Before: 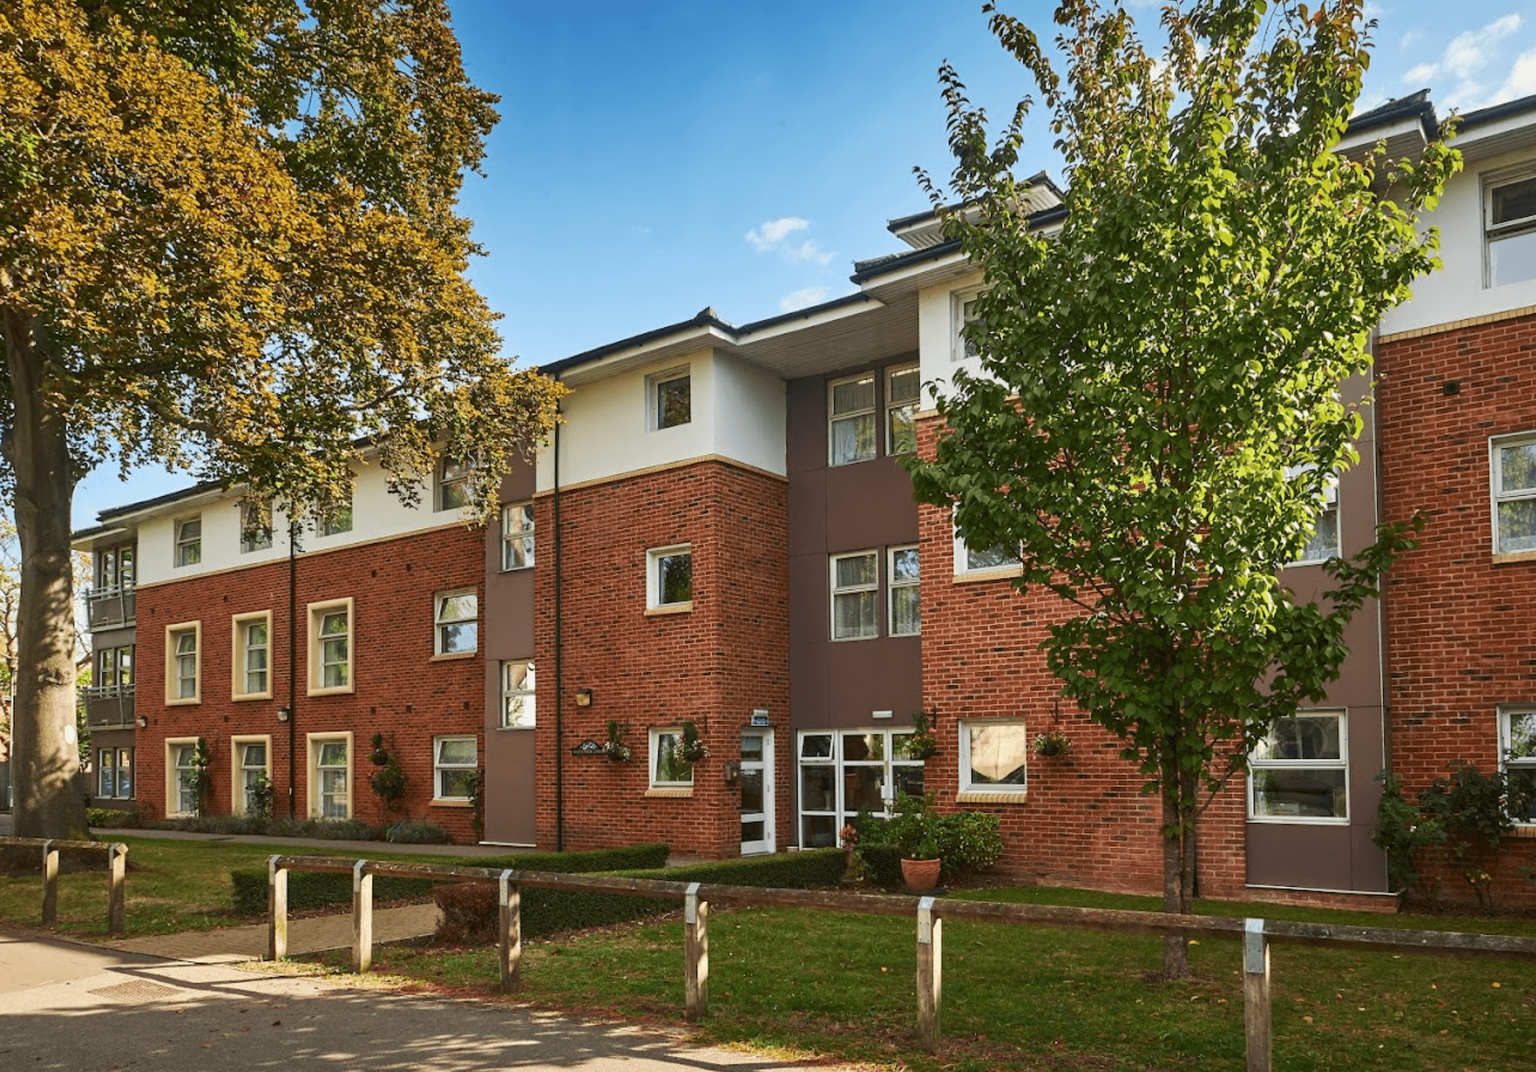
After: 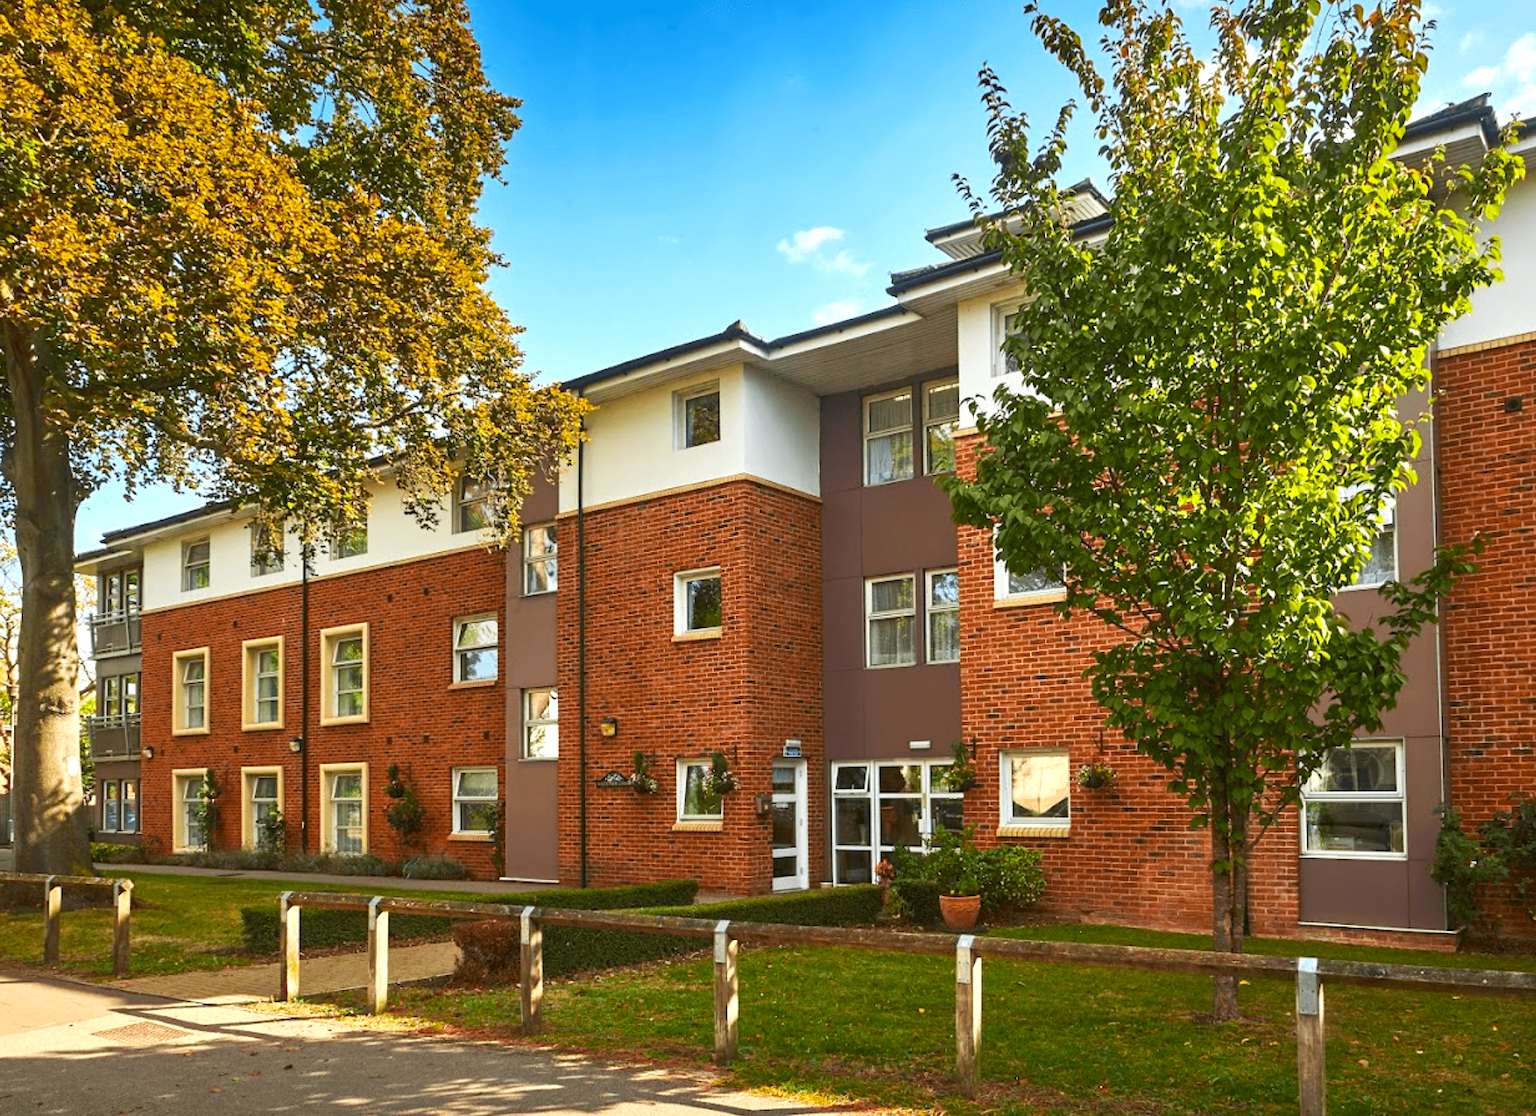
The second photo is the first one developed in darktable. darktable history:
color balance rgb: shadows lift › luminance 0.897%, shadows lift › chroma 0.523%, shadows lift › hue 21.57°, power › hue 329.2°, perceptual saturation grading › global saturation 25.672%
exposure: black level correction 0, exposure 0.498 EV, compensate highlight preservation false
crop: right 4.062%, bottom 0.046%
